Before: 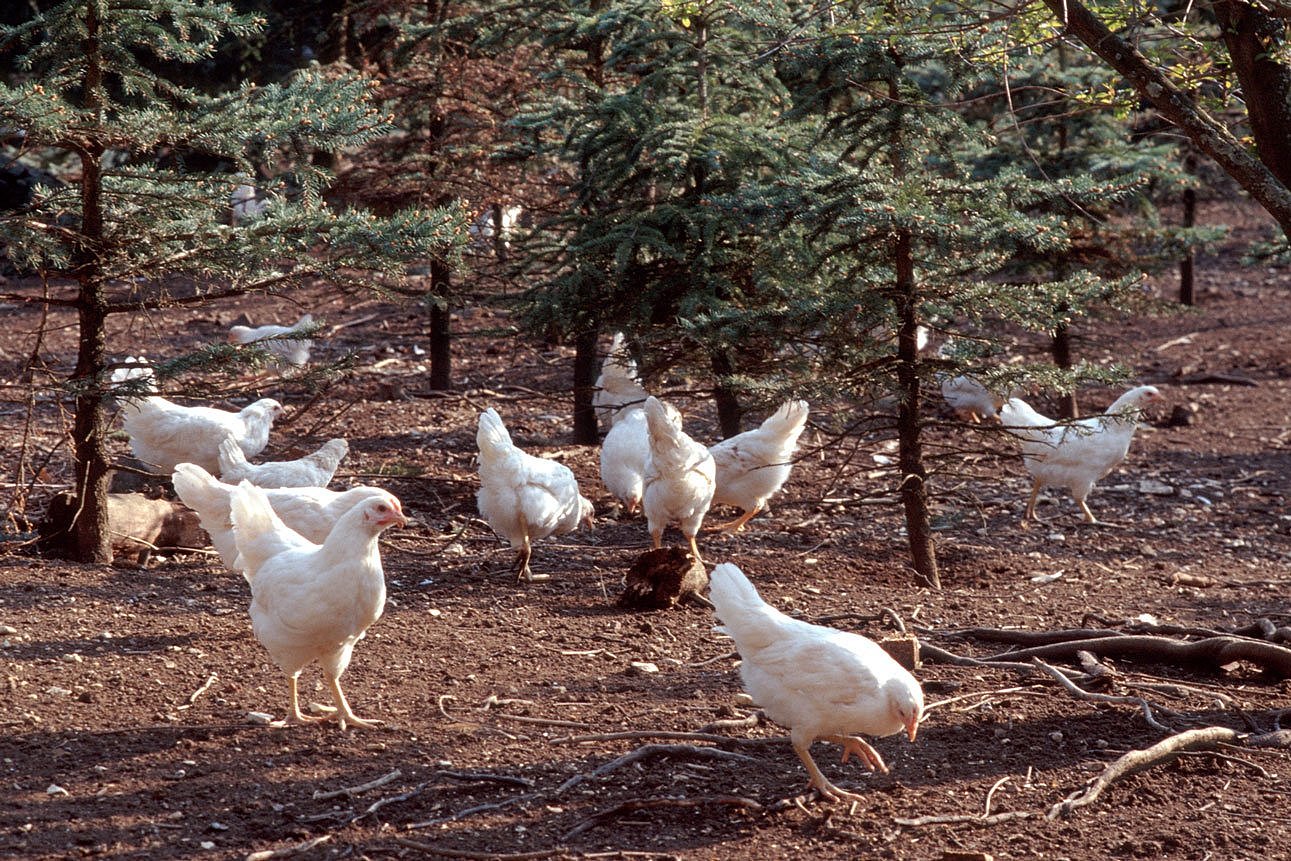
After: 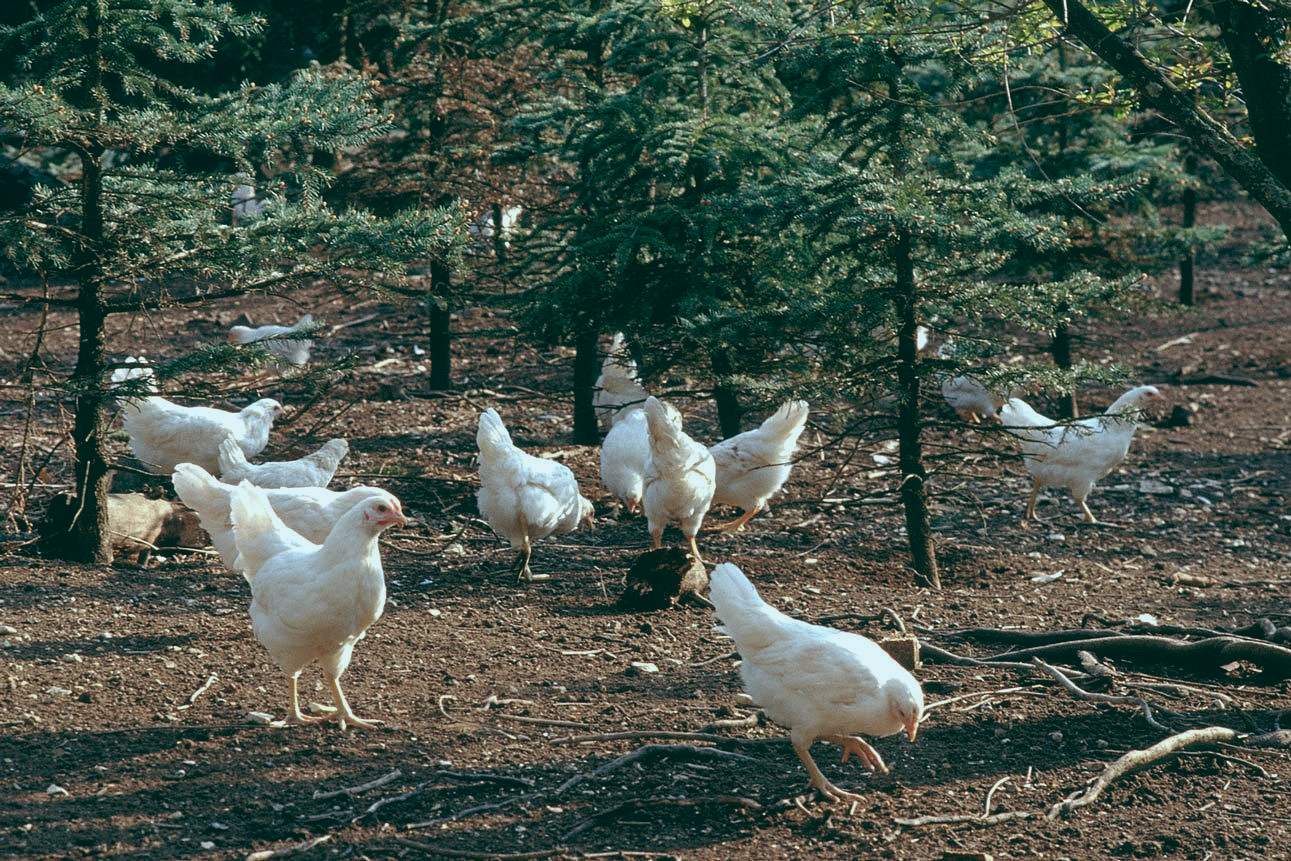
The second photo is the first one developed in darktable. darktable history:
color balance: lift [1.005, 0.99, 1.007, 1.01], gamma [1, 1.034, 1.032, 0.966], gain [0.873, 1.055, 1.067, 0.933]
white balance: red 0.986, blue 1.01
color calibration: x 0.37, y 0.382, temperature 4313.32 K
